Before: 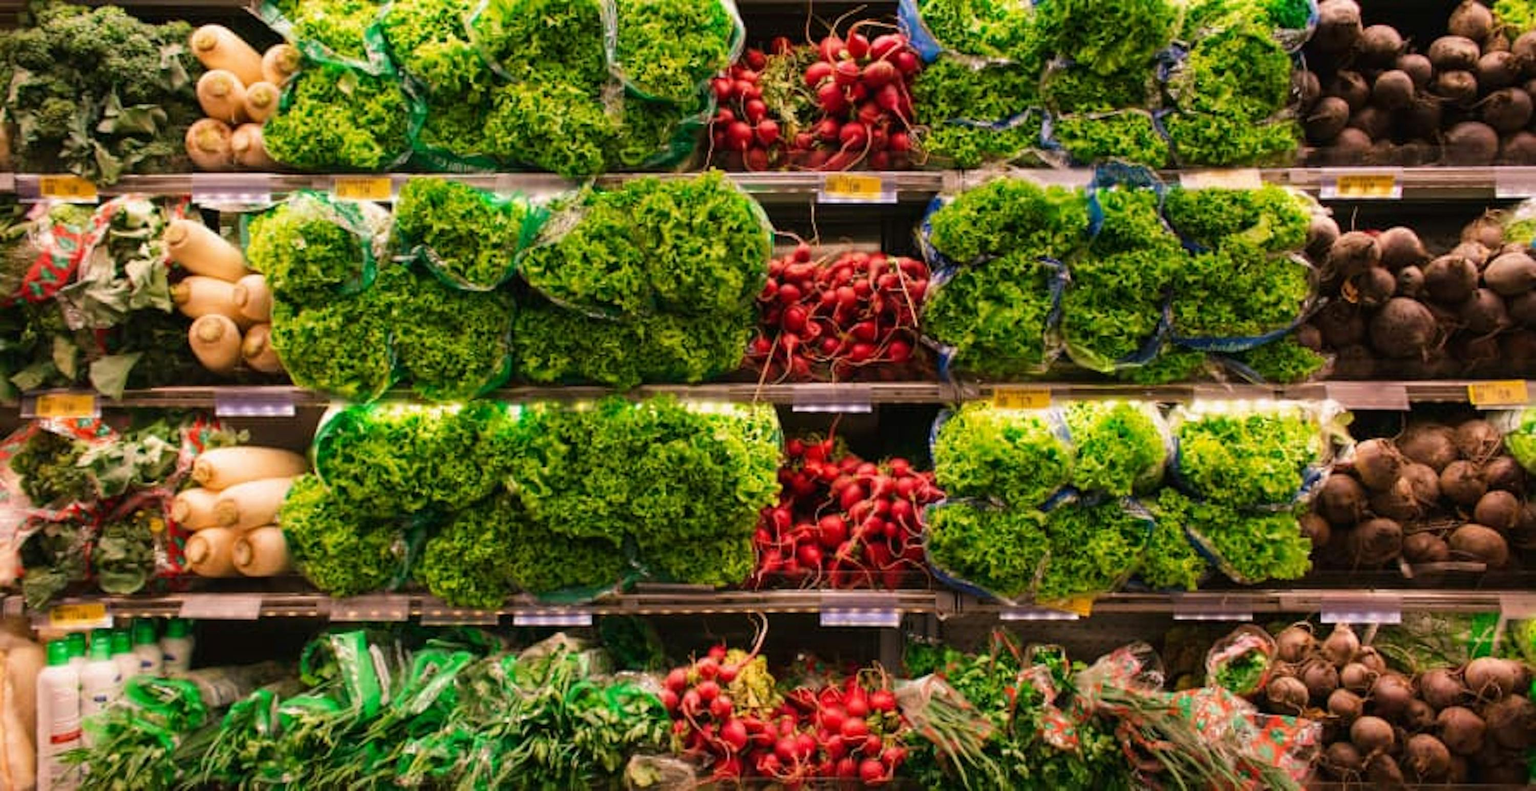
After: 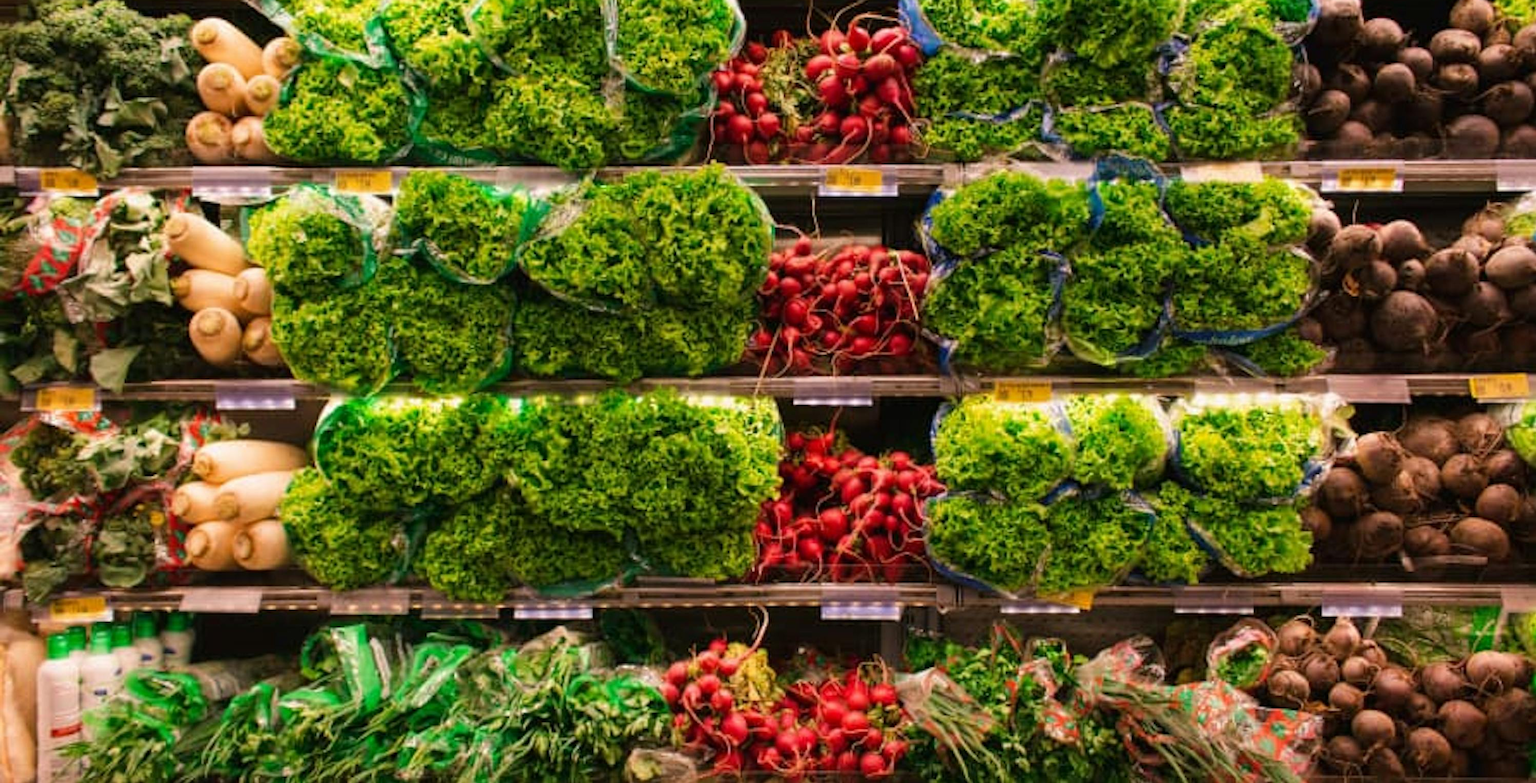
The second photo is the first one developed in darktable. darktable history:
crop: top 0.931%, right 0.06%
